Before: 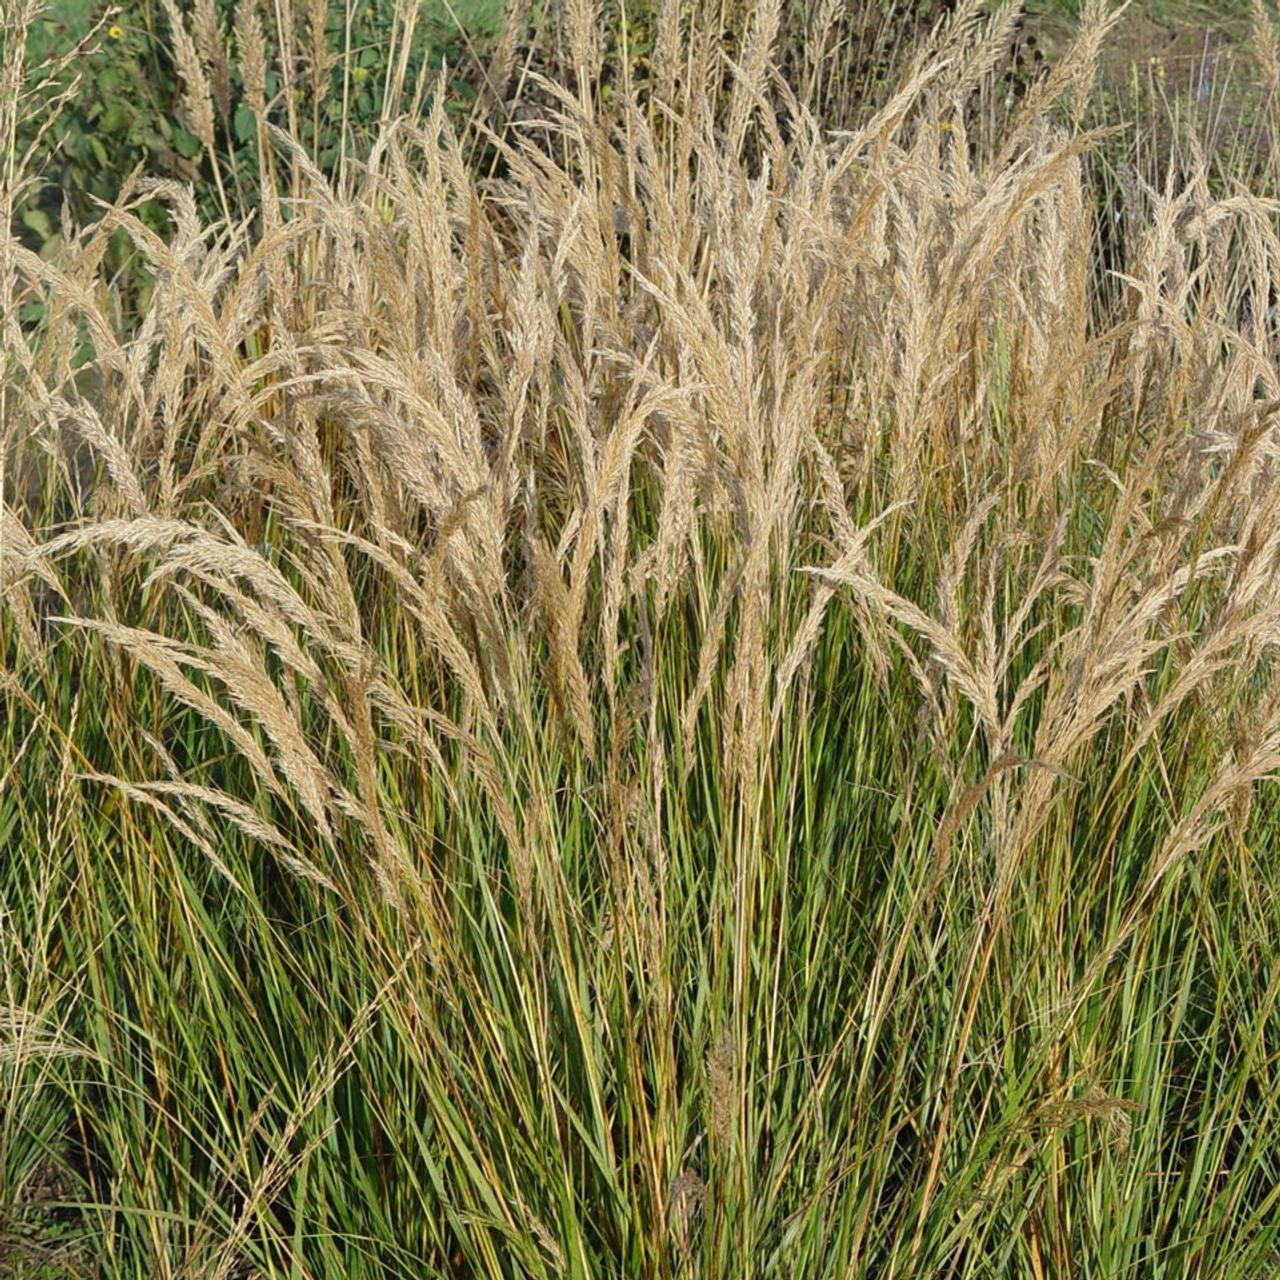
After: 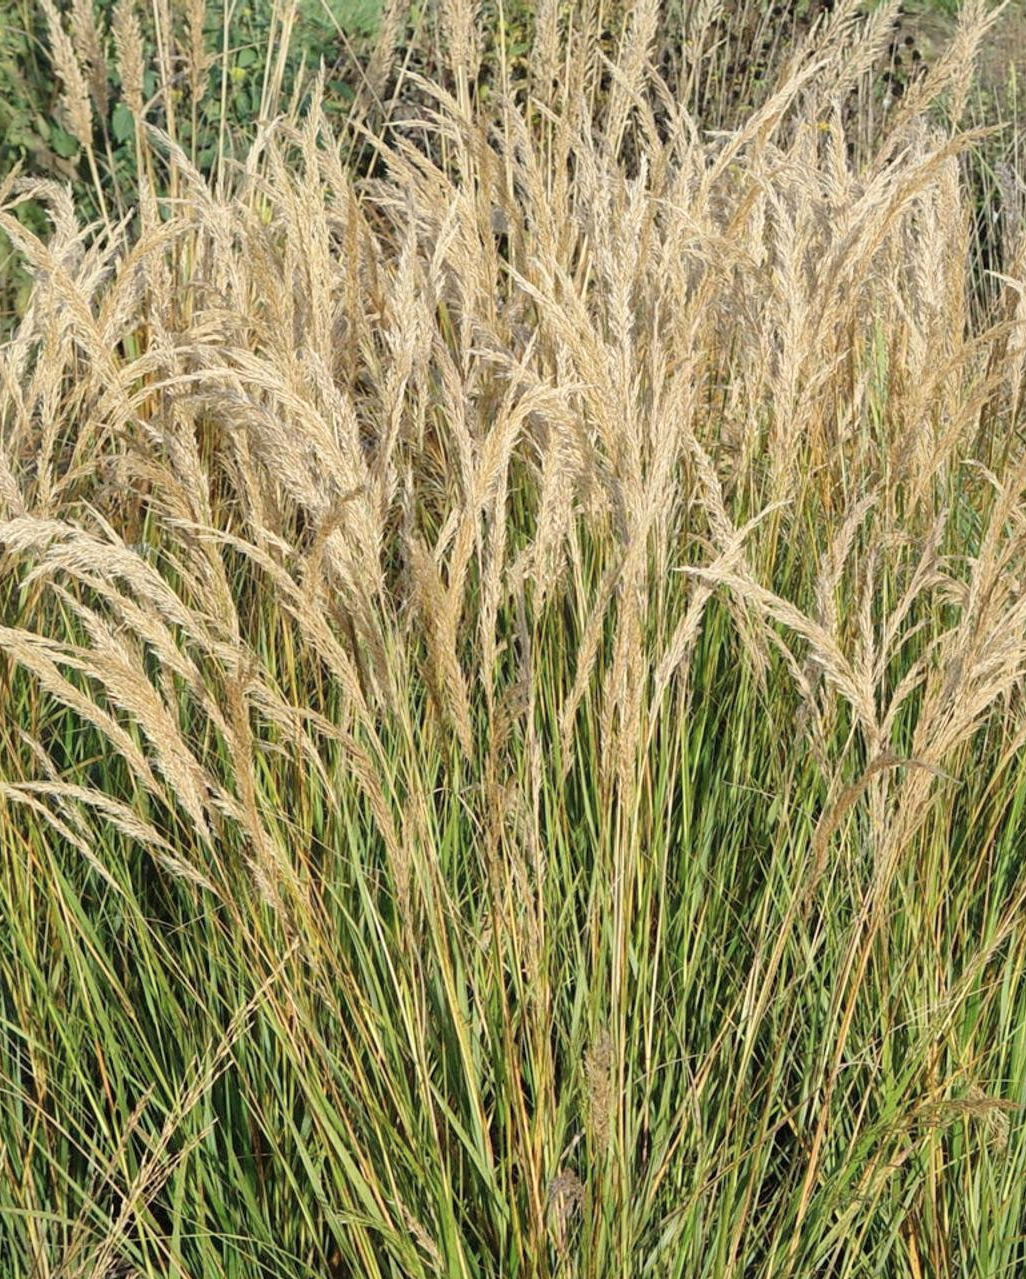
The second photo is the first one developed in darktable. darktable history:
crop and rotate: left 9.597%, right 10.195%
global tonemap: drago (1, 100), detail 1
